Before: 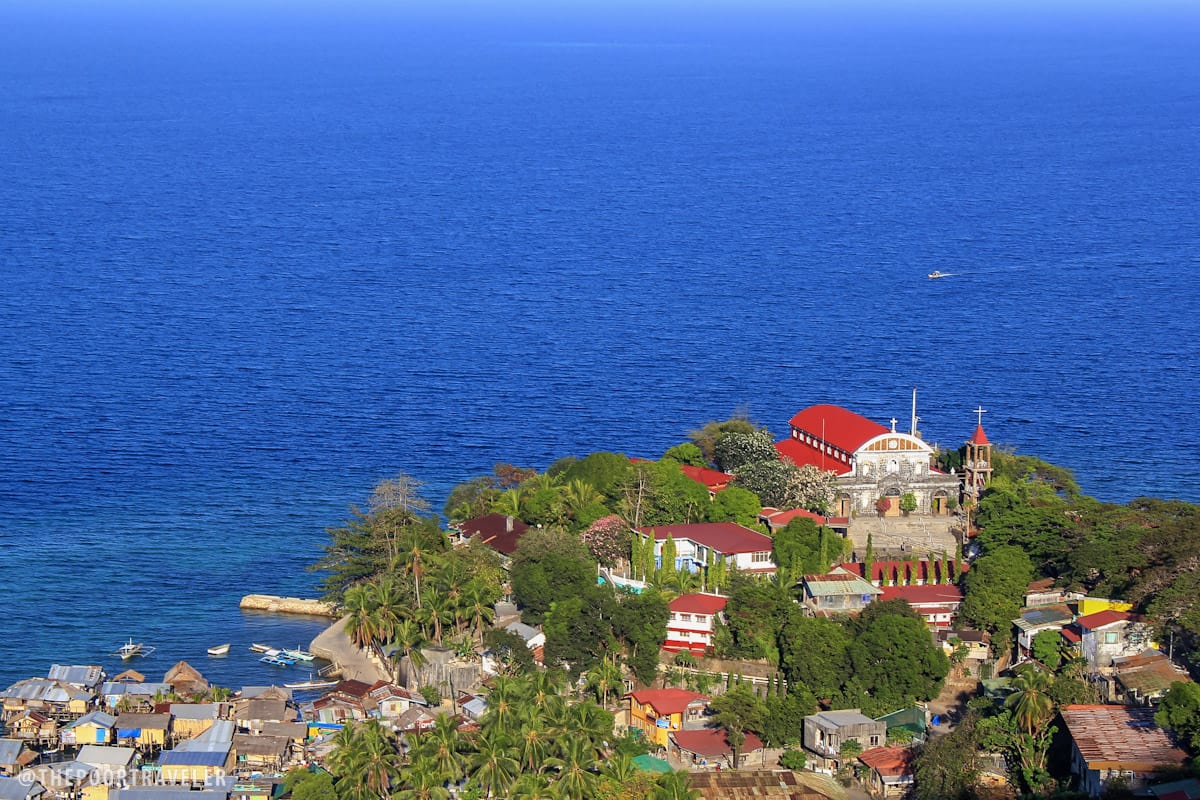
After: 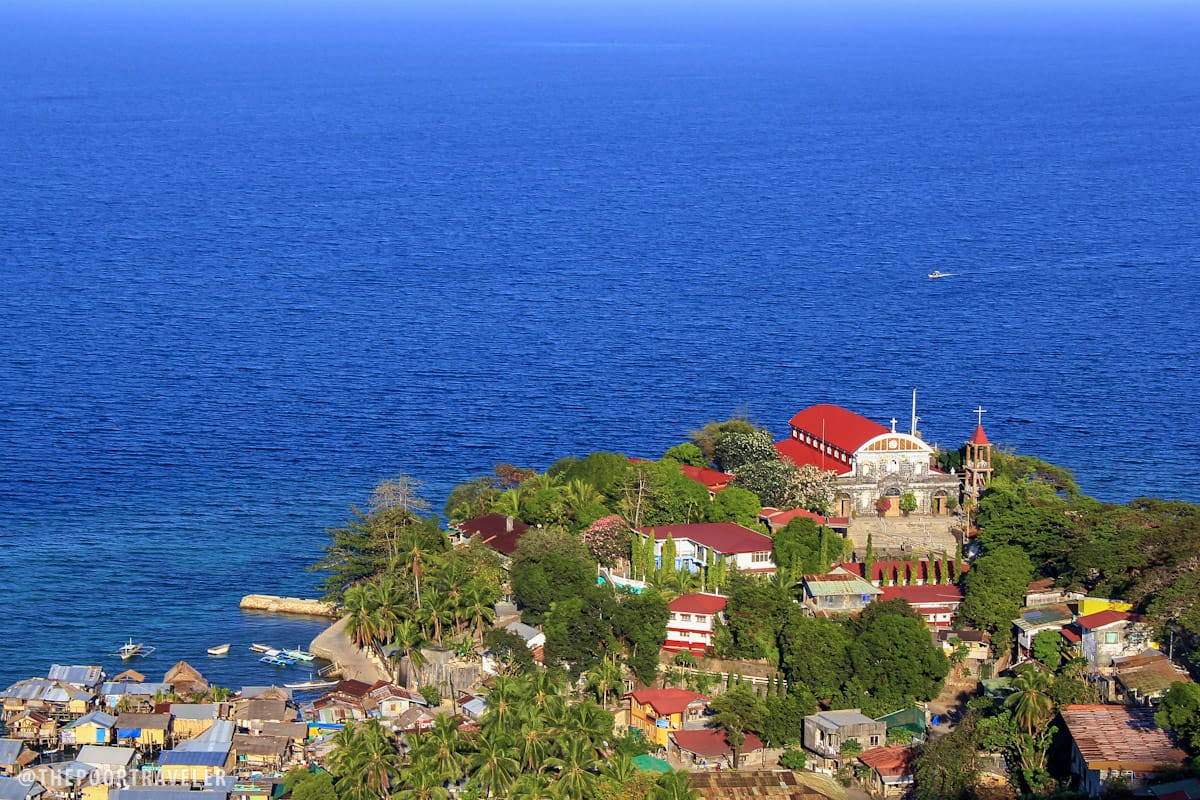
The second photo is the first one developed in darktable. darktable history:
velvia: on, module defaults
local contrast: mode bilateral grid, contrast 21, coarseness 50, detail 119%, midtone range 0.2
